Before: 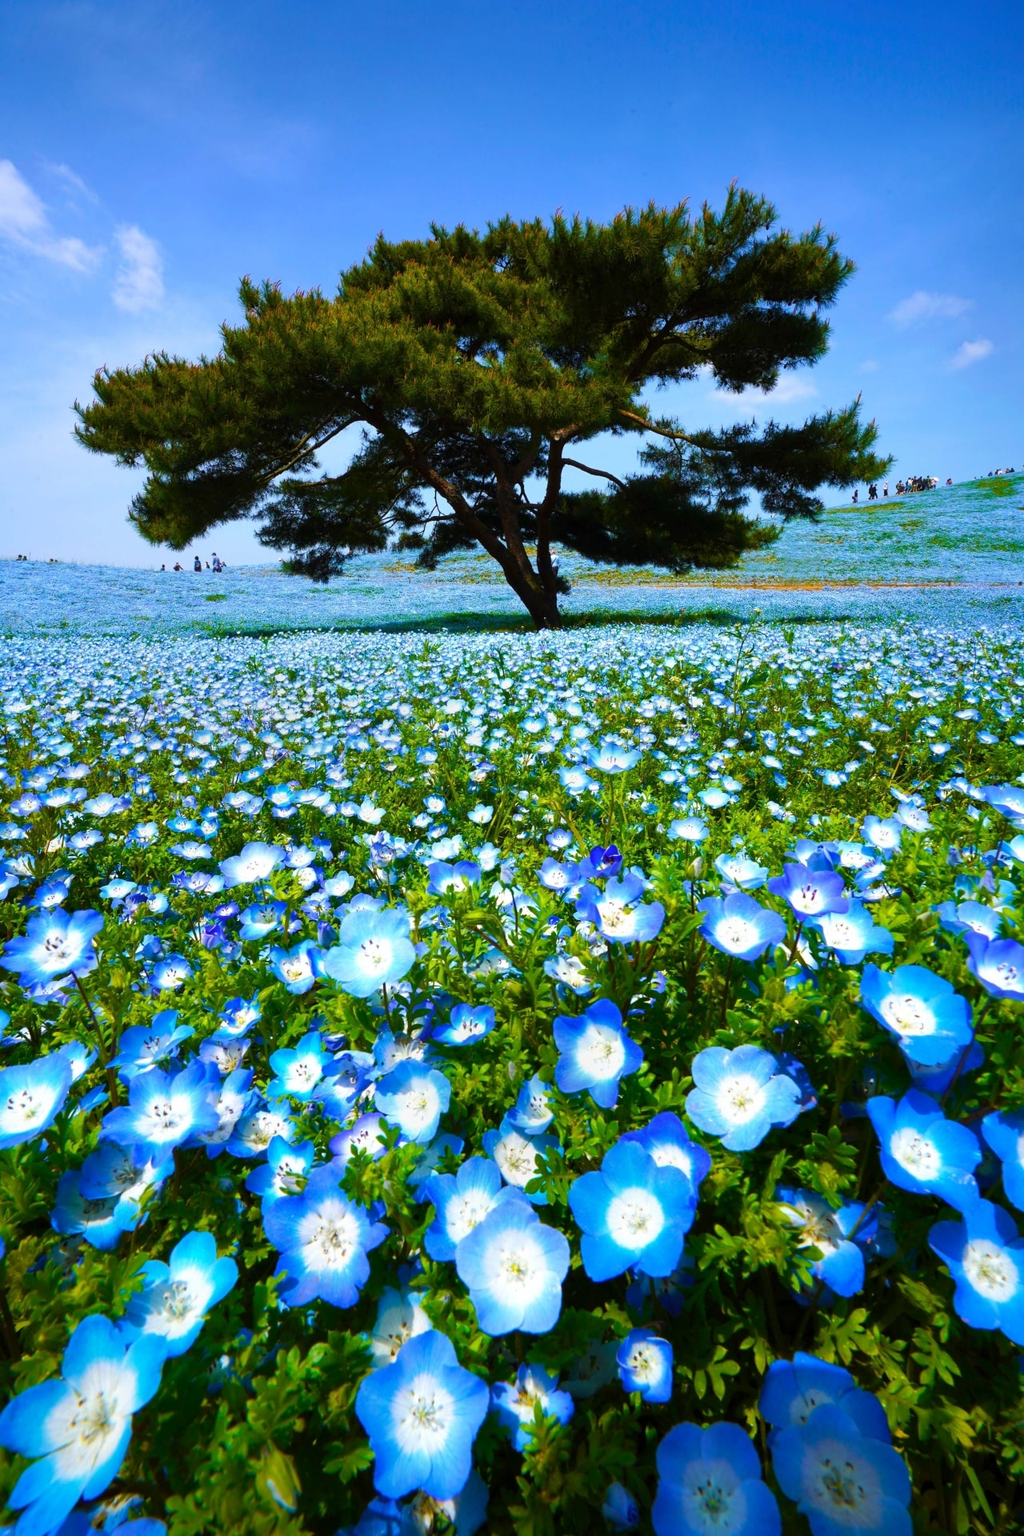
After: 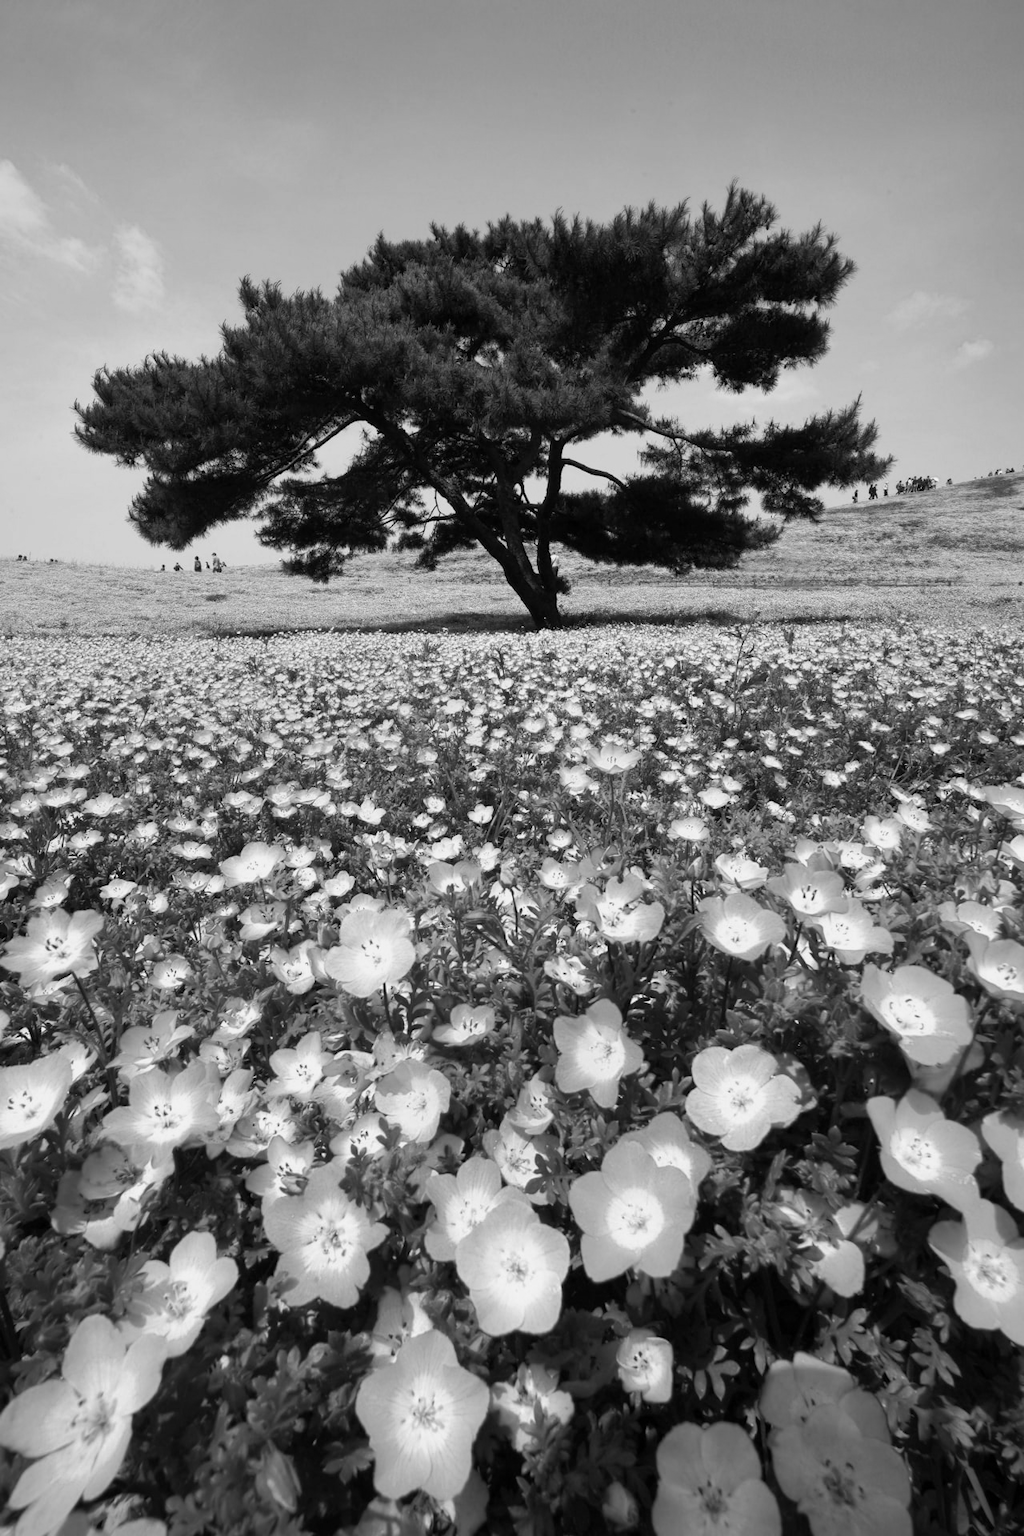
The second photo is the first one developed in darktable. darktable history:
shadows and highlights: shadows 24.98, white point adjustment -3.12, highlights -29.75
color calibration: output gray [0.21, 0.42, 0.37, 0], illuminant as shot in camera, x 0.358, y 0.373, temperature 4628.91 K
